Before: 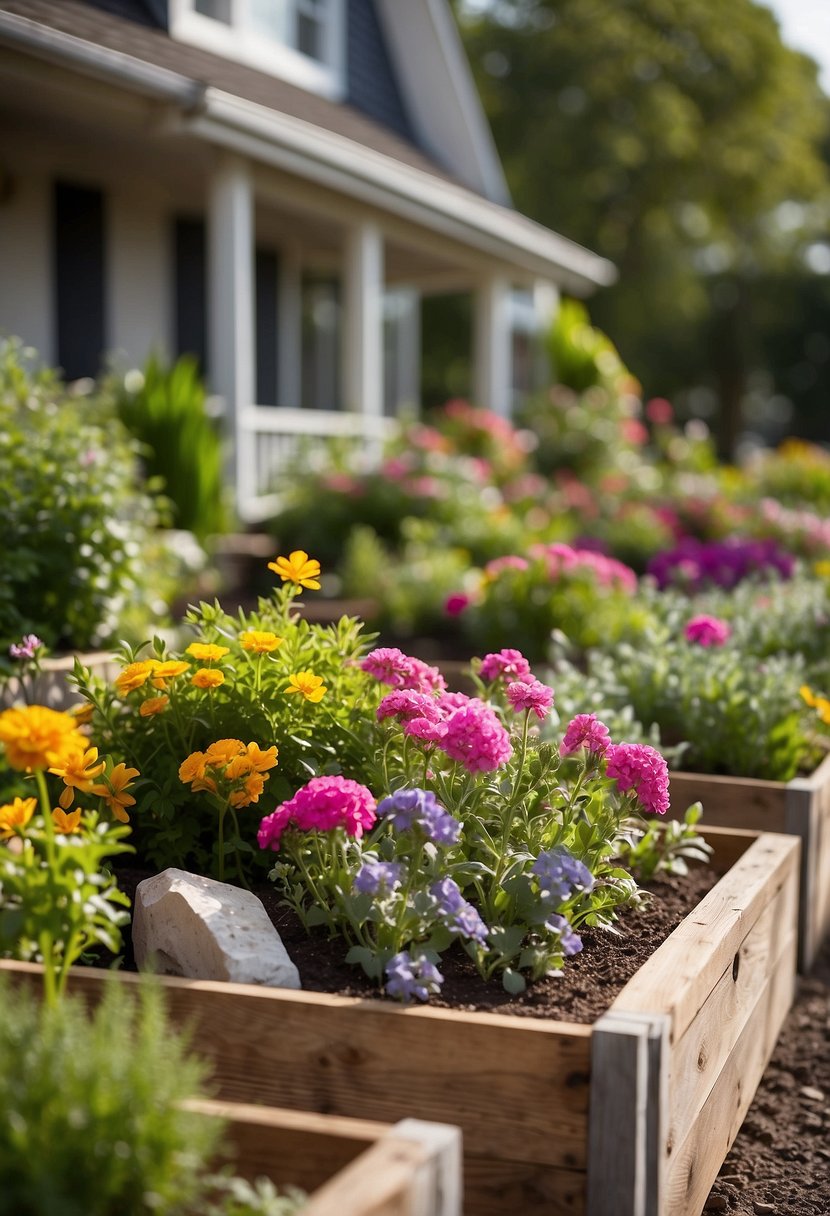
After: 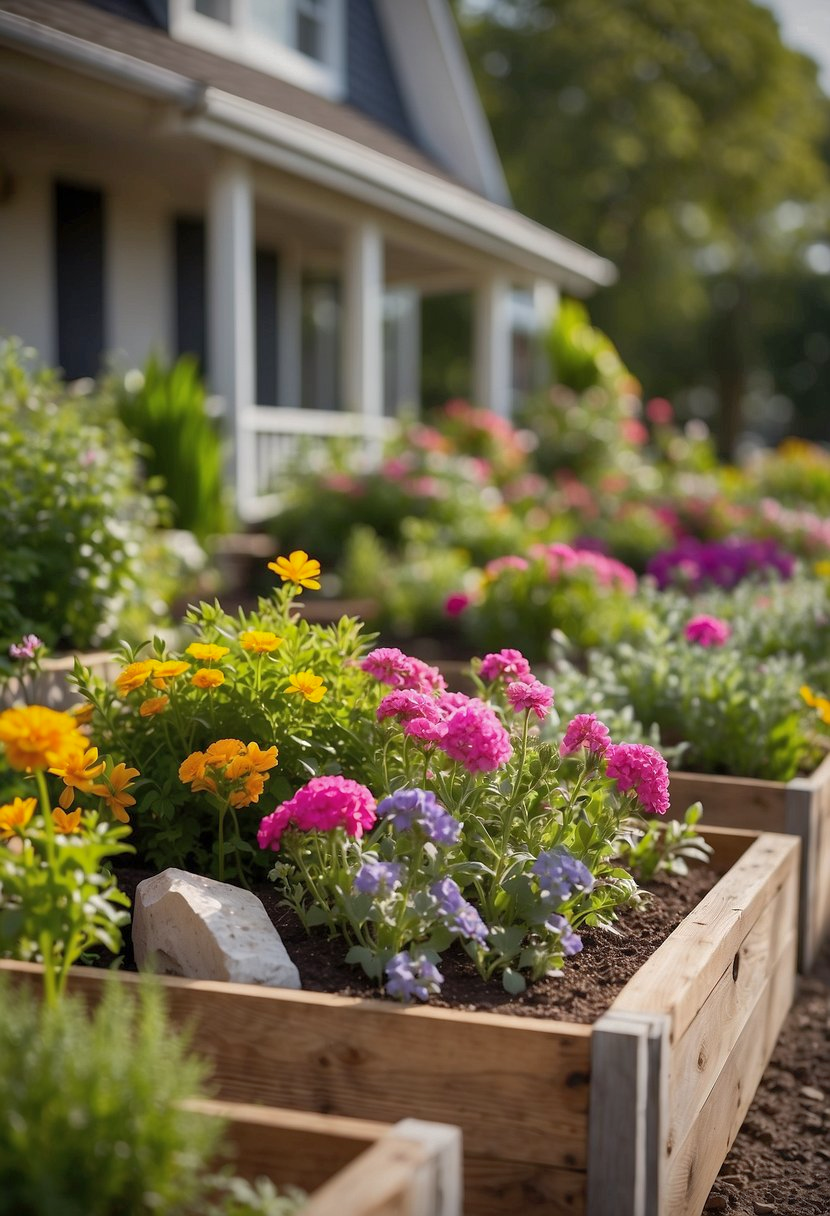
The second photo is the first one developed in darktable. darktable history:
vignetting: saturation -0.001
shadows and highlights: on, module defaults
